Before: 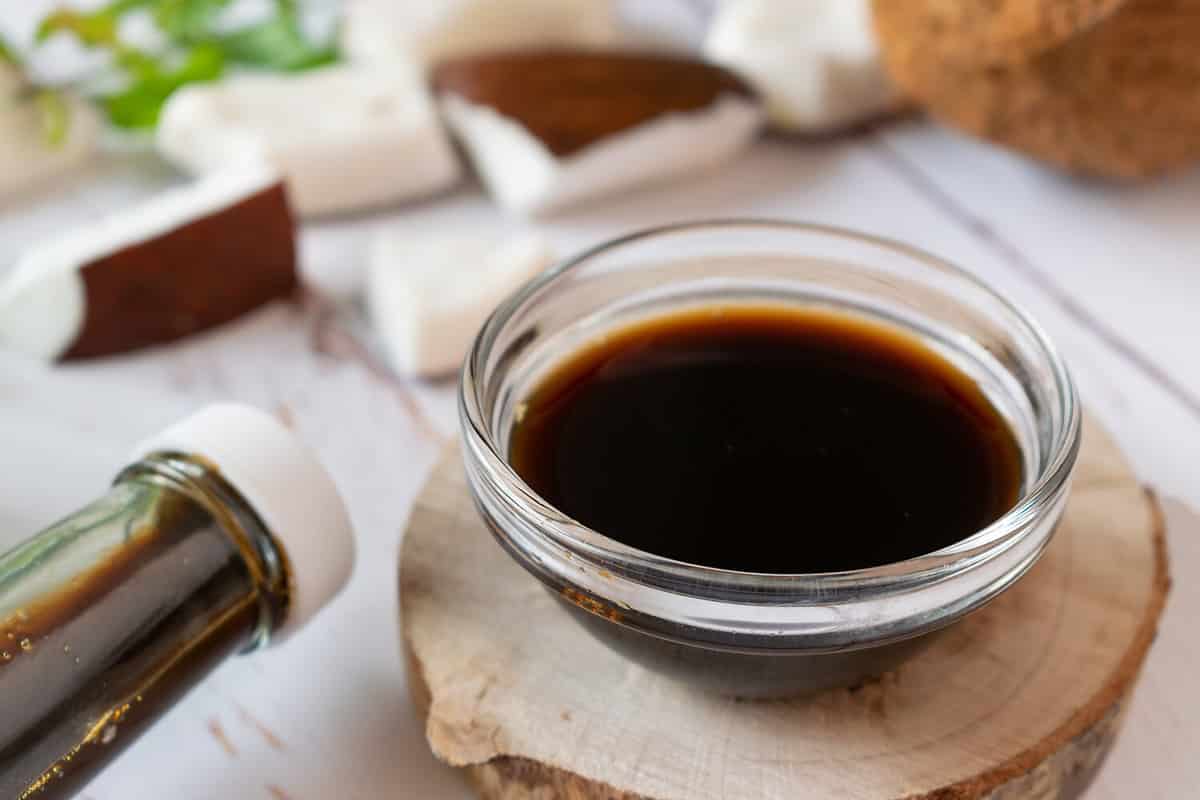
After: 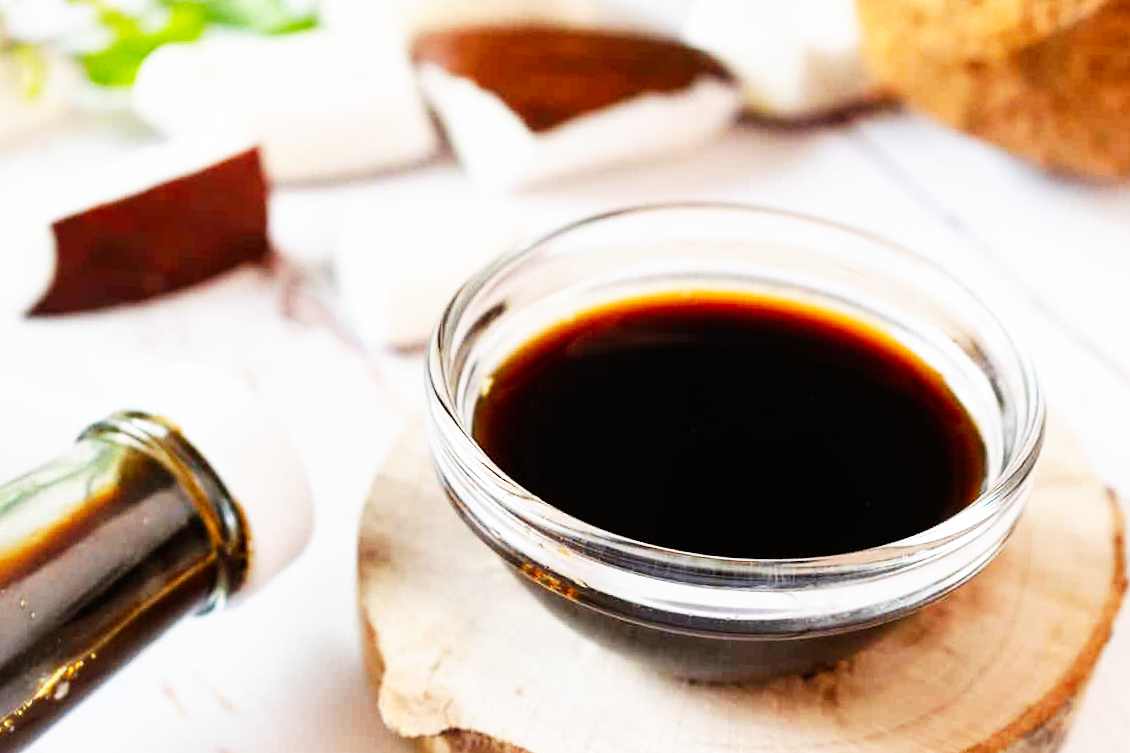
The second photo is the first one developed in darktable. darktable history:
base curve: curves: ch0 [(0, 0) (0.007, 0.004) (0.027, 0.03) (0.046, 0.07) (0.207, 0.54) (0.442, 0.872) (0.673, 0.972) (1, 1)], preserve colors none
crop and rotate: angle -2.38°
